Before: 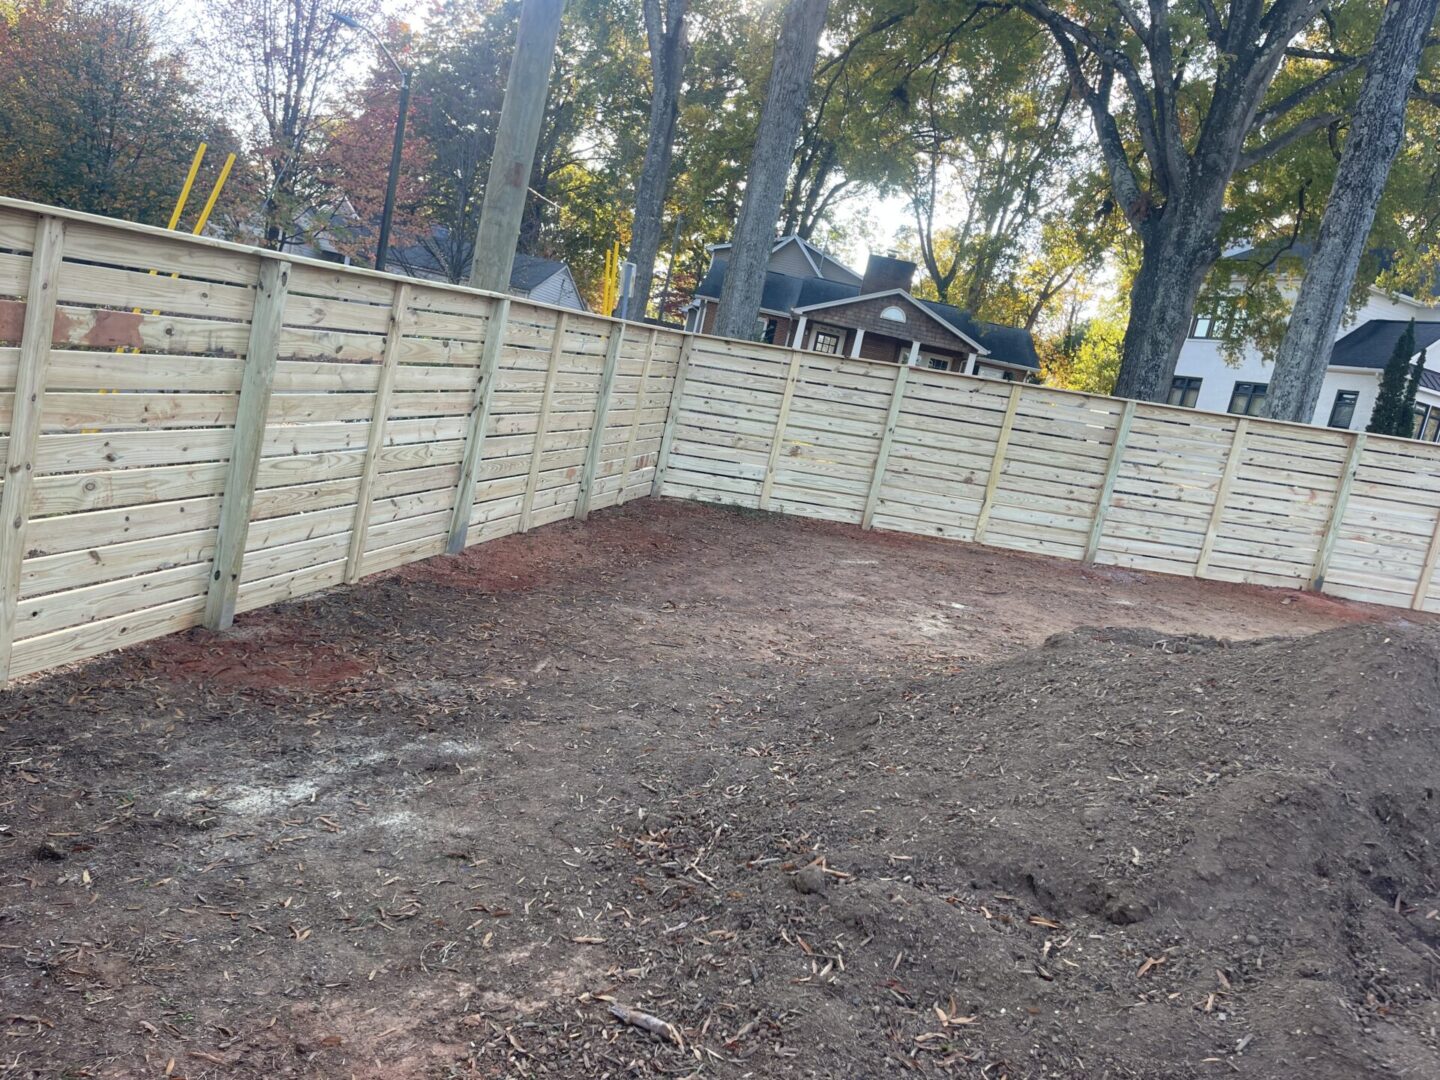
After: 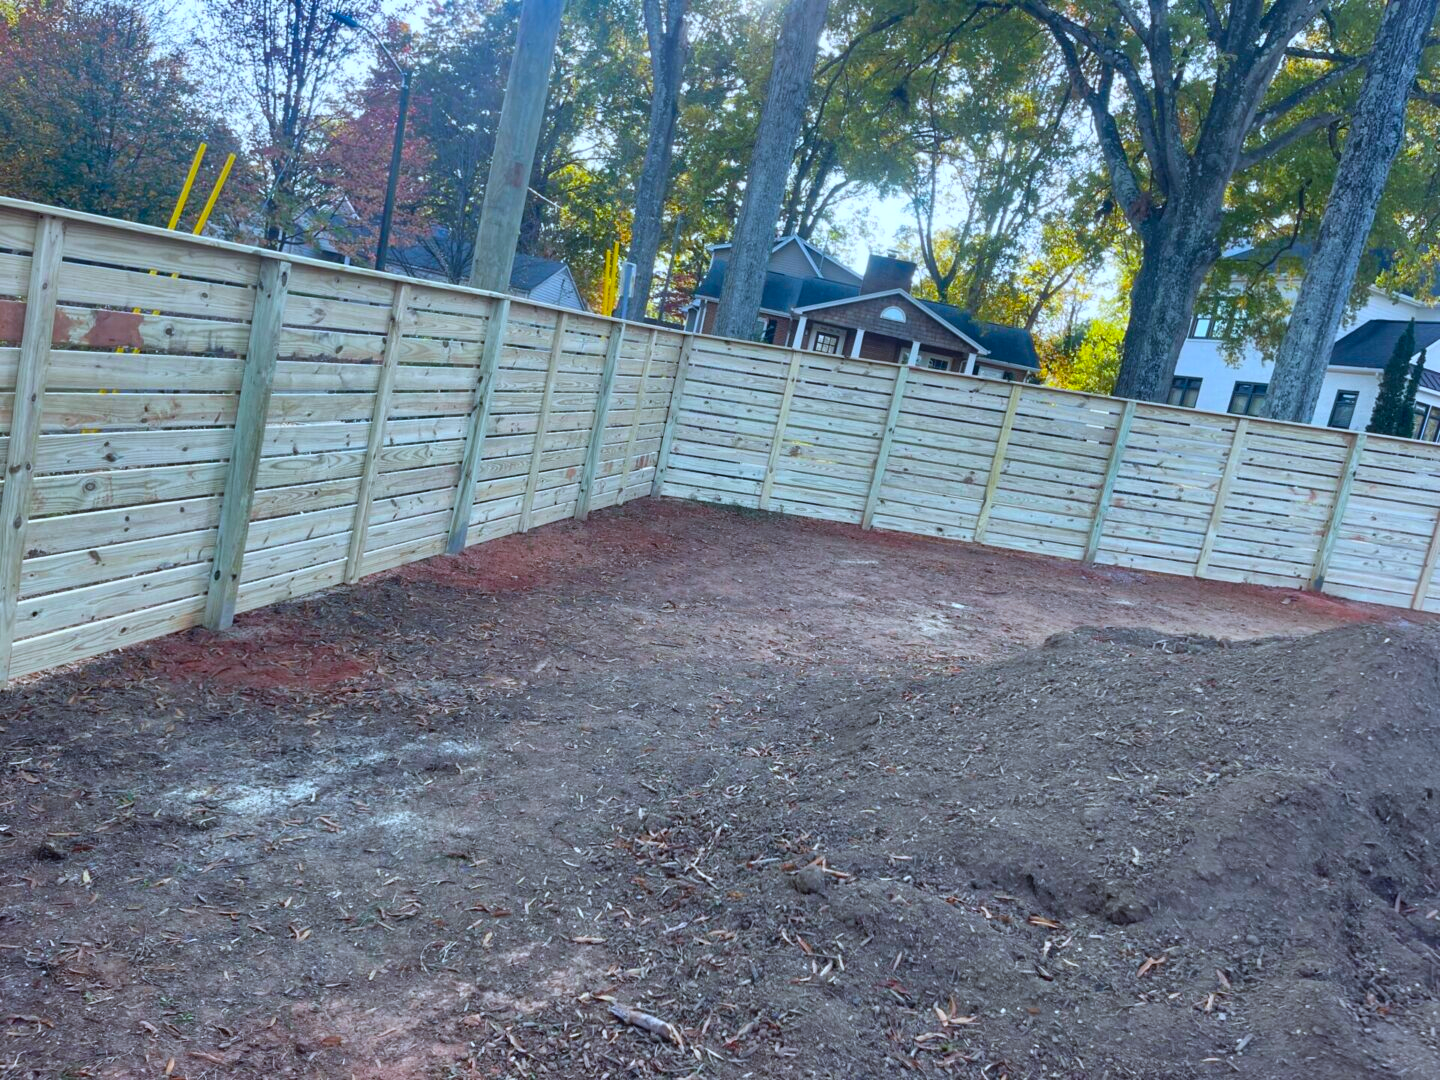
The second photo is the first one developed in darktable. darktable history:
exposure: compensate highlight preservation false
color balance rgb: perceptual saturation grading › global saturation 20%, global vibrance 20%
color zones: curves: ch1 [(0, 0.513) (0.143, 0.524) (0.286, 0.511) (0.429, 0.506) (0.571, 0.503) (0.714, 0.503) (0.857, 0.508) (1, 0.513)]
shadows and highlights: shadows 20.91, highlights -82.73, soften with gaussian
white balance: red 0.924, blue 1.095
